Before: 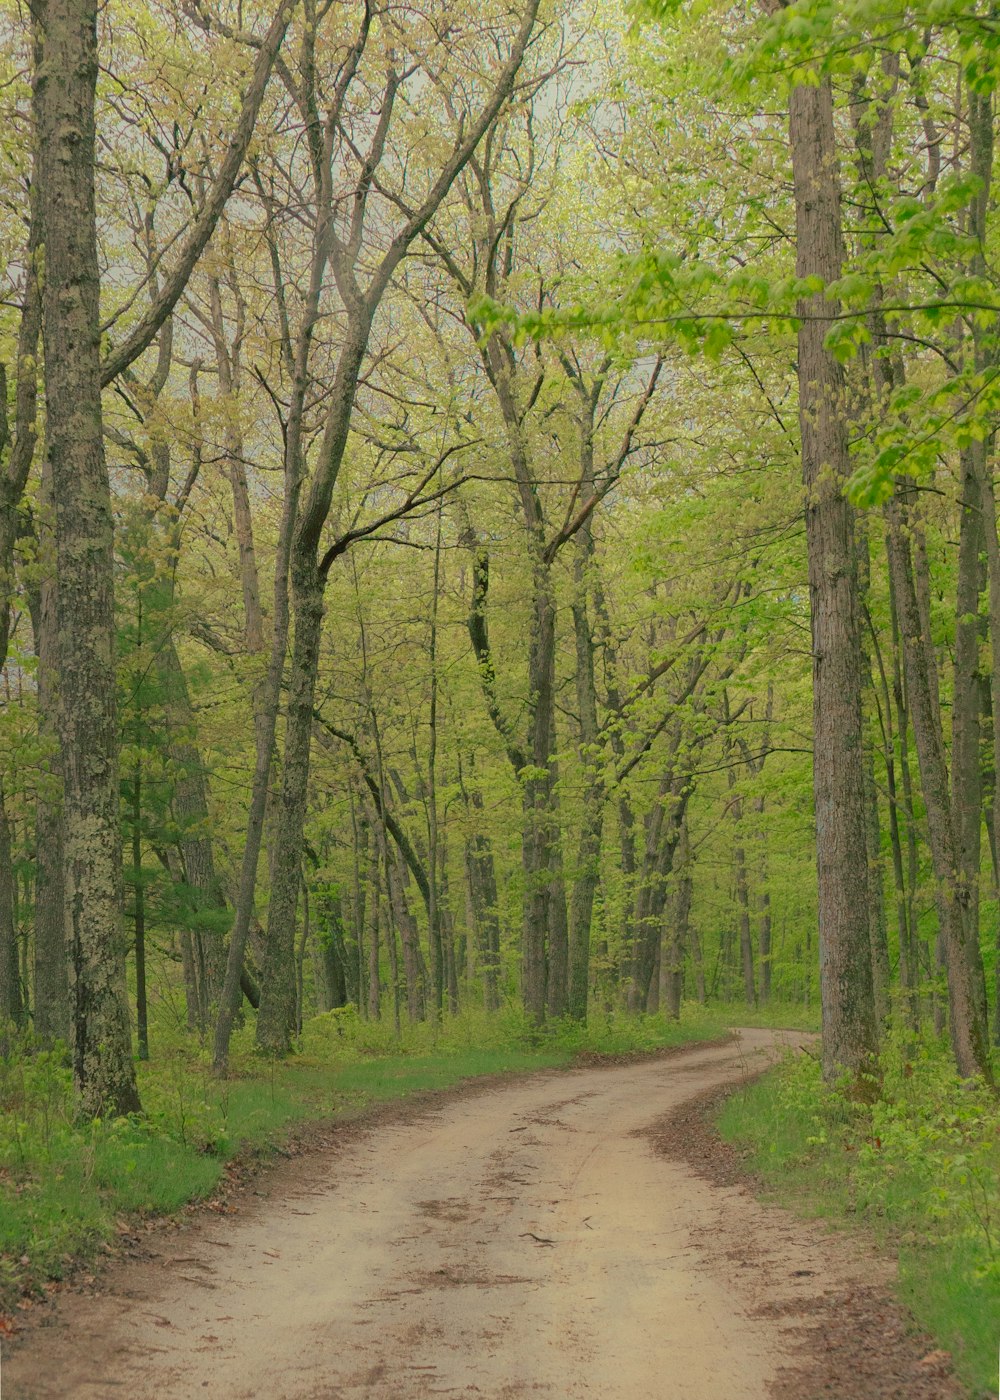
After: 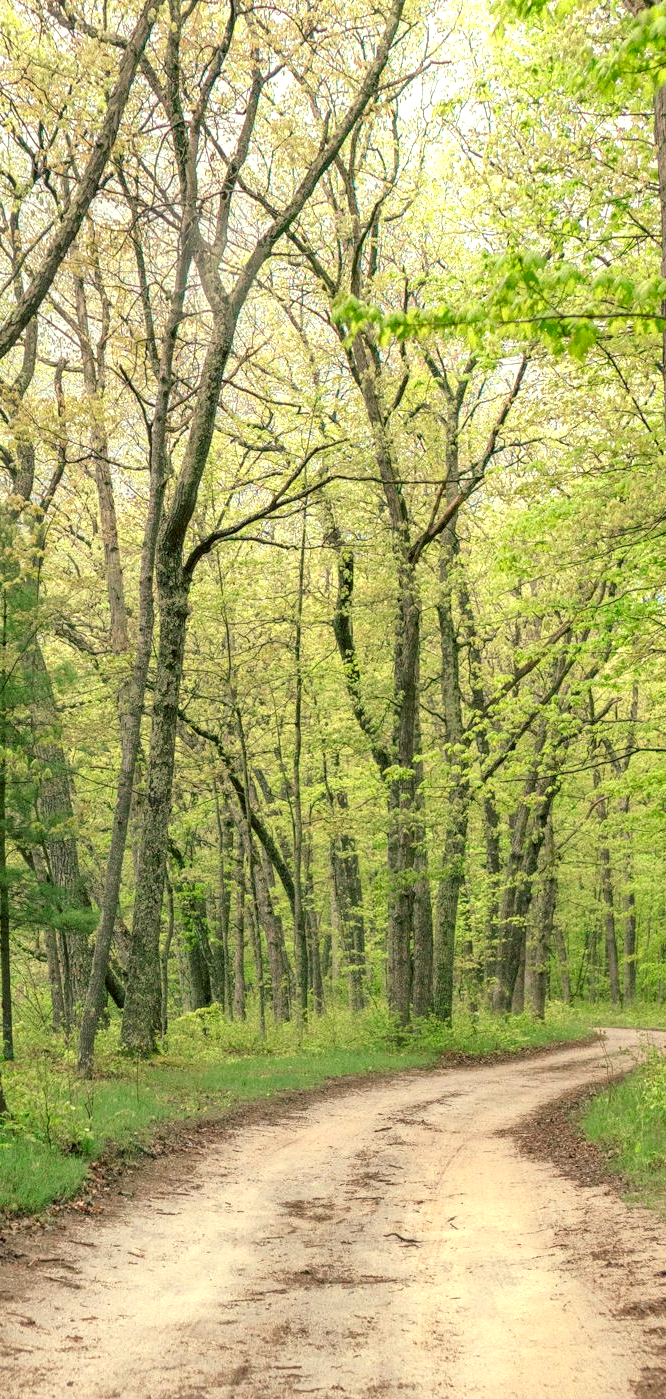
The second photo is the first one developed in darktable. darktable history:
crop and rotate: left 13.537%, right 19.796%
exposure: black level correction 0, exposure 0.877 EV, compensate exposure bias true, compensate highlight preservation false
local contrast: highlights 79%, shadows 56%, detail 175%, midtone range 0.428
